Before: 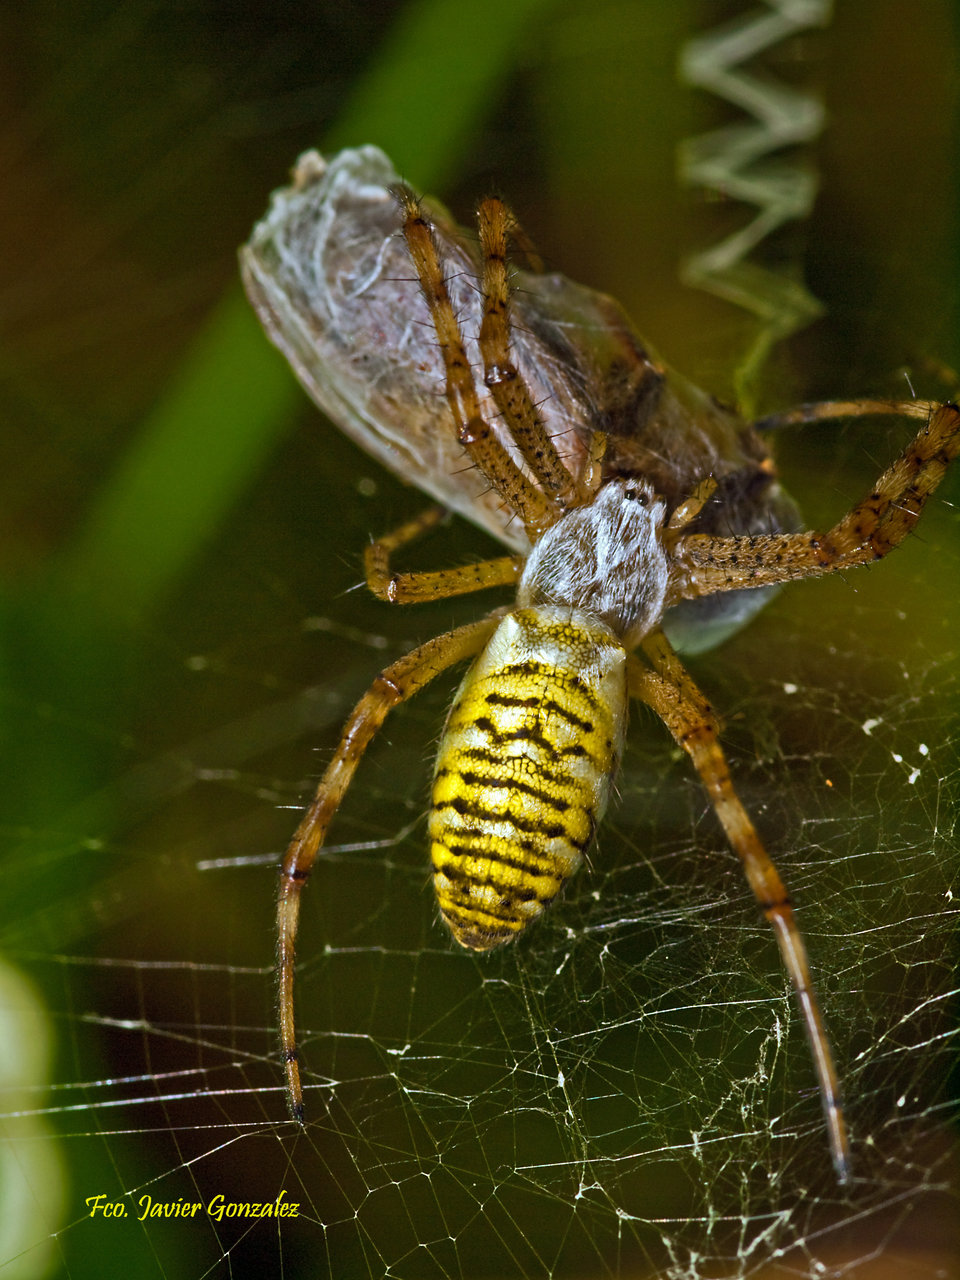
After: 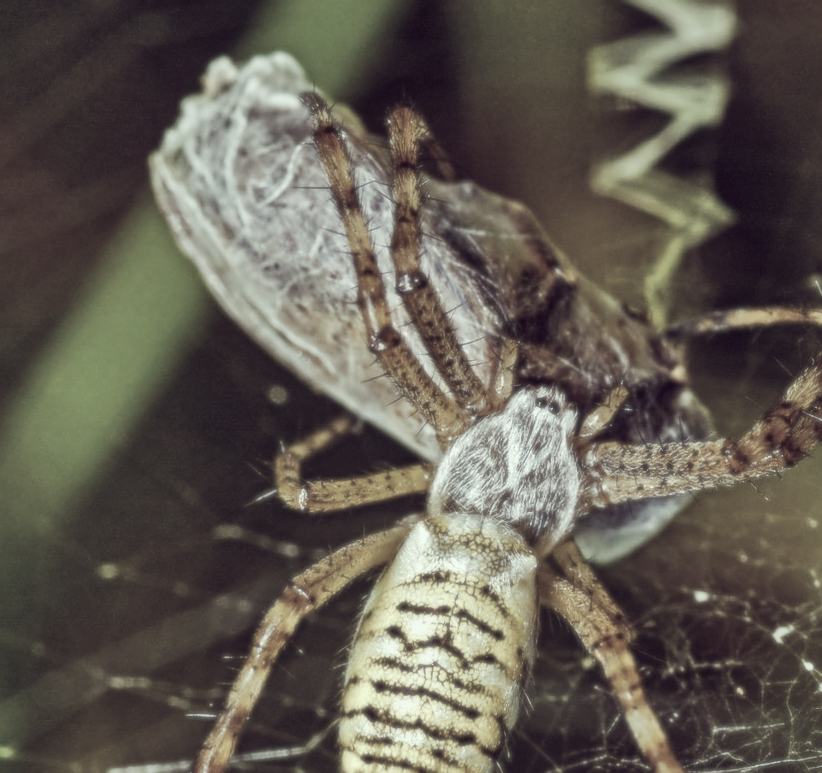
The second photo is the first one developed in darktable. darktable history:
sharpen: on, module defaults
soften: size 8.67%, mix 49%
crop and rotate: left 9.345%, top 7.22%, right 4.982%, bottom 32.331%
contrast brightness saturation: contrast -0.05, saturation -0.41
tone curve: curves: ch0 [(0, 0) (0.003, 0.019) (0.011, 0.021) (0.025, 0.023) (0.044, 0.026) (0.069, 0.037) (0.1, 0.059) (0.136, 0.088) (0.177, 0.138) (0.224, 0.199) (0.277, 0.279) (0.335, 0.376) (0.399, 0.481) (0.468, 0.581) (0.543, 0.658) (0.623, 0.735) (0.709, 0.8) (0.801, 0.861) (0.898, 0.928) (1, 1)], preserve colors none
local contrast: detail 117%
color correction: highlights a* -20.17, highlights b* 20.27, shadows a* 20.03, shadows b* -20.46, saturation 0.43
shadows and highlights: highlights color adjustment 0%, low approximation 0.01, soften with gaussian
